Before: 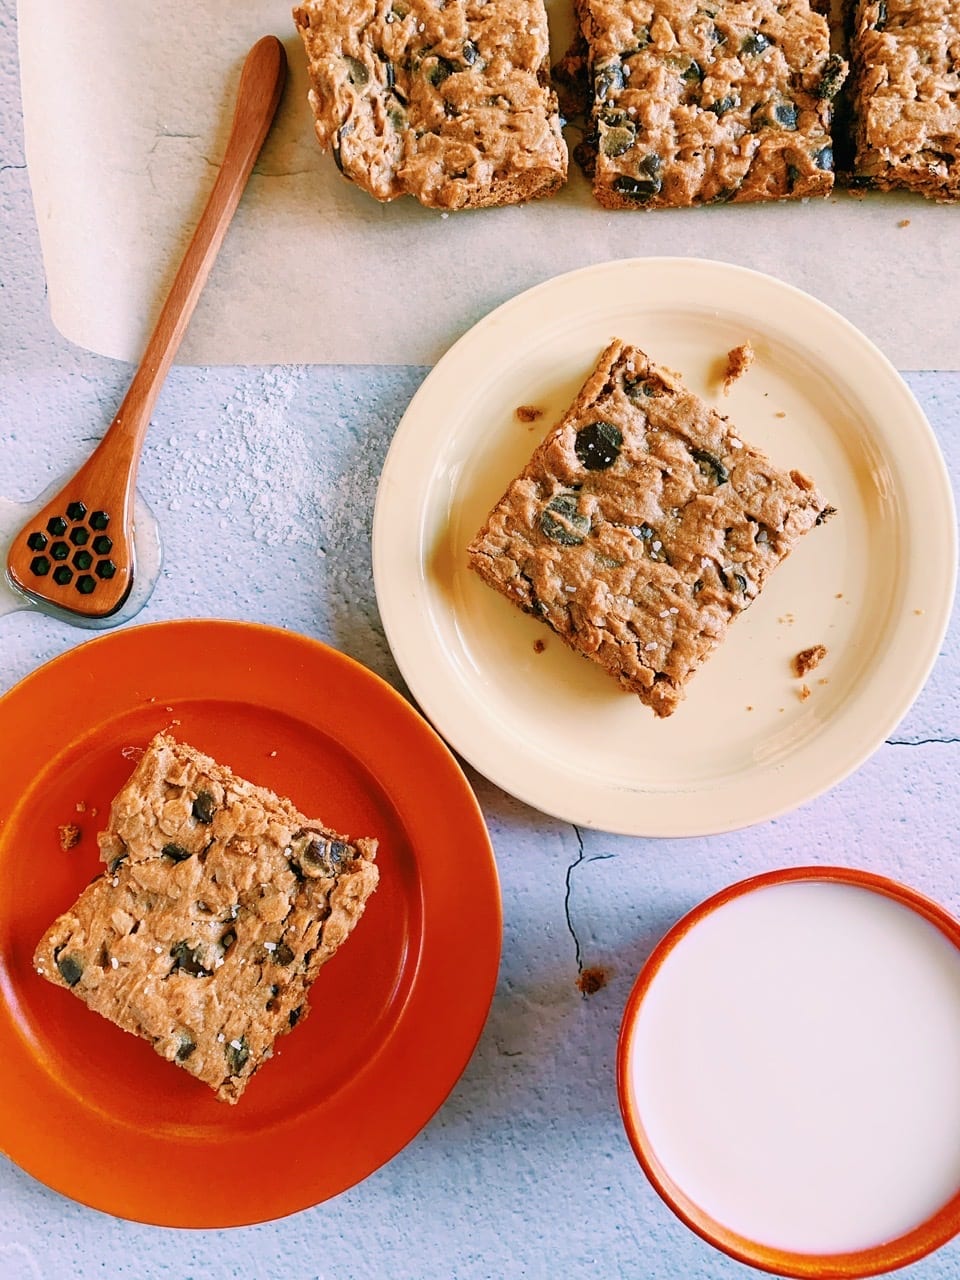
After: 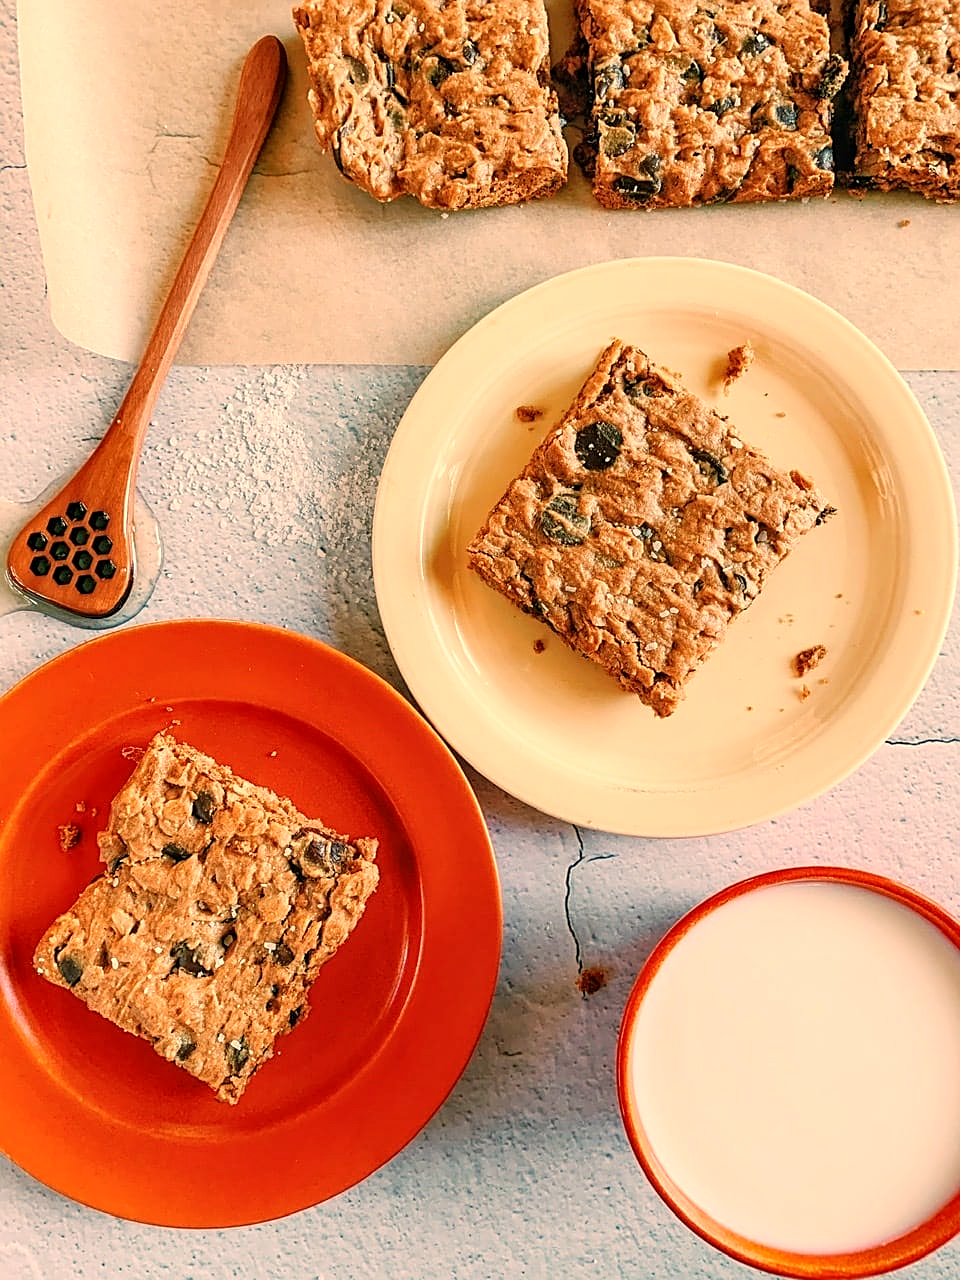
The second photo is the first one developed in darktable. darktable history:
local contrast: on, module defaults
white balance: red 1.138, green 0.996, blue 0.812
sharpen: on, module defaults
